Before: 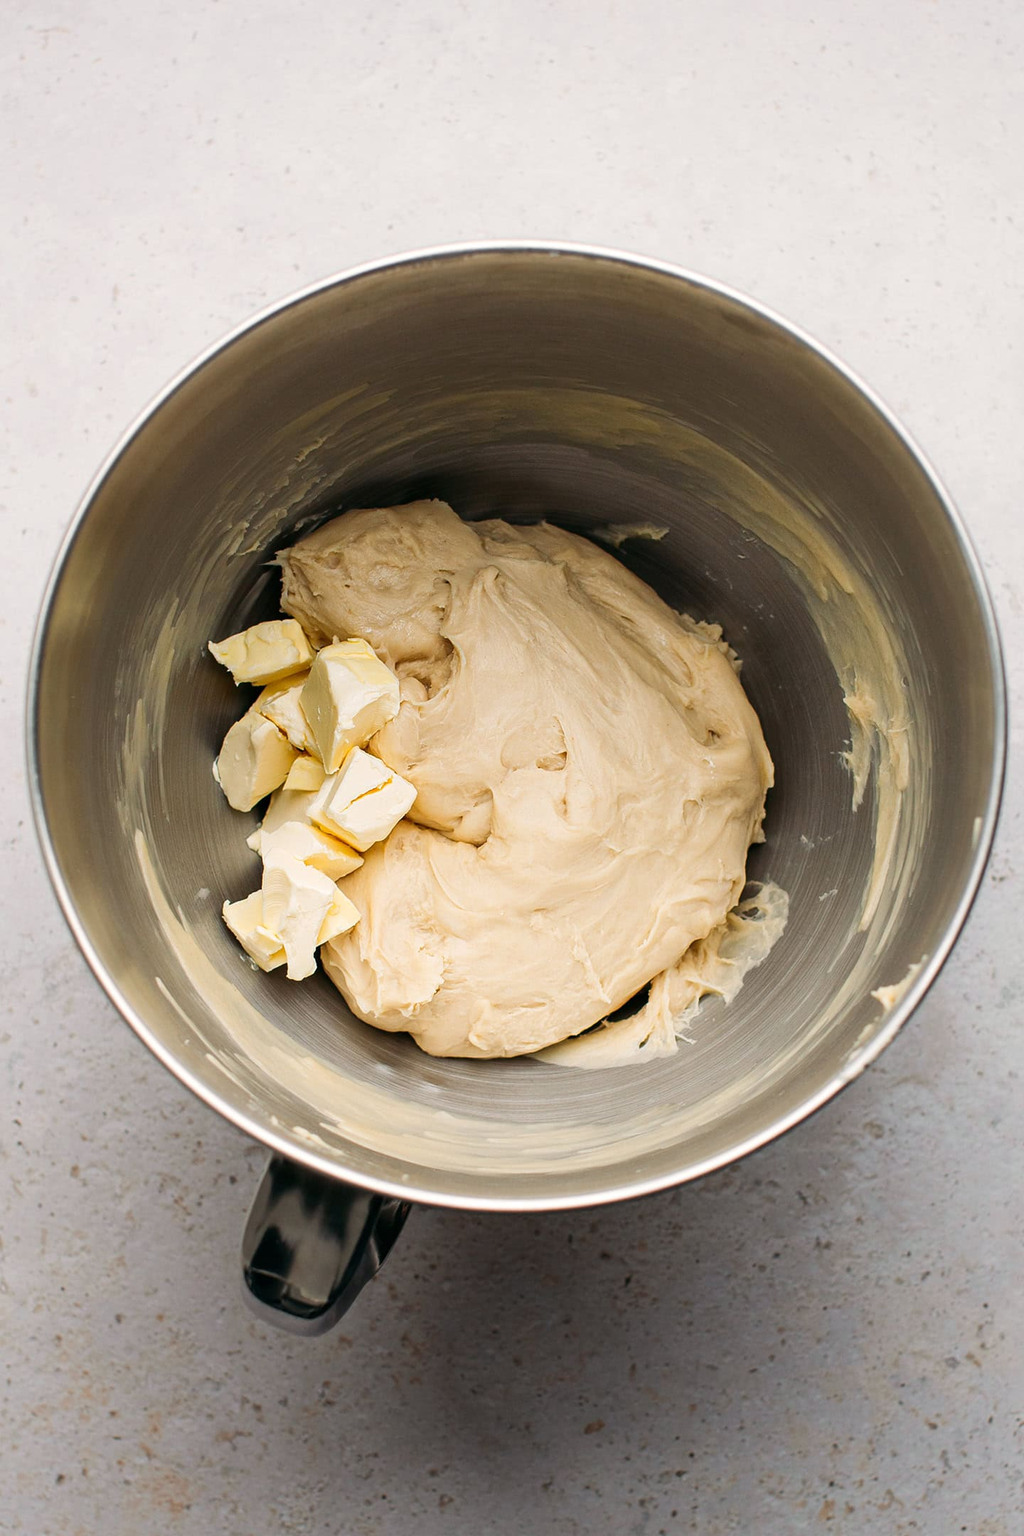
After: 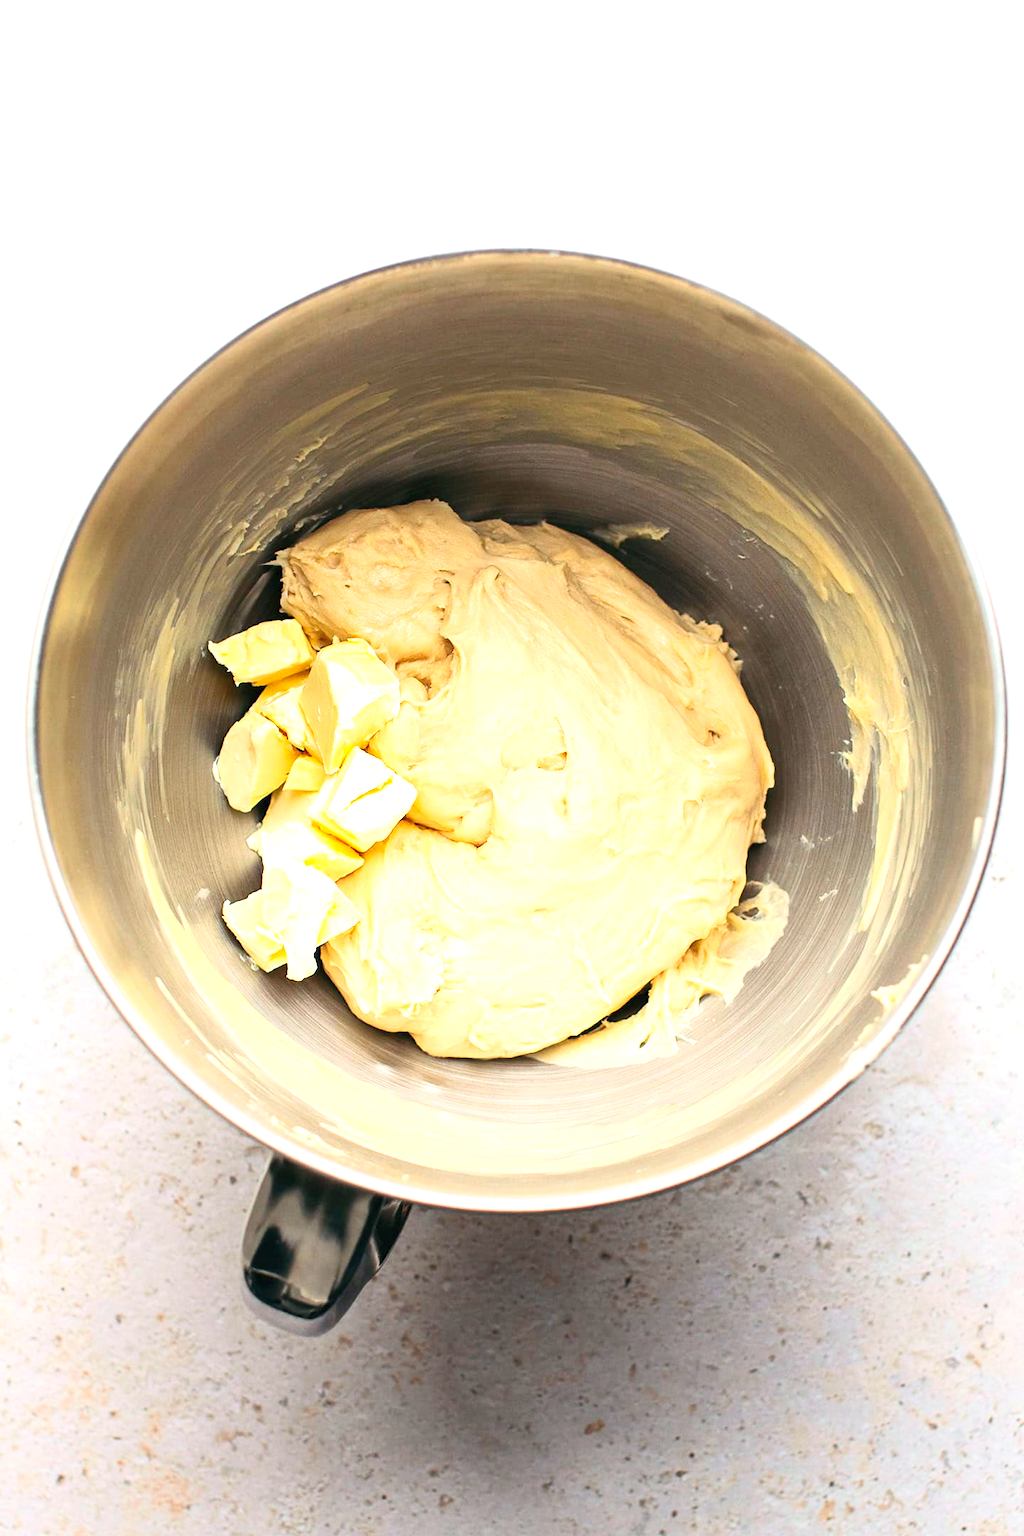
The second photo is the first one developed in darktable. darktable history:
exposure: exposure 1 EV, compensate highlight preservation false
contrast brightness saturation: contrast 0.195, brightness 0.161, saturation 0.229
